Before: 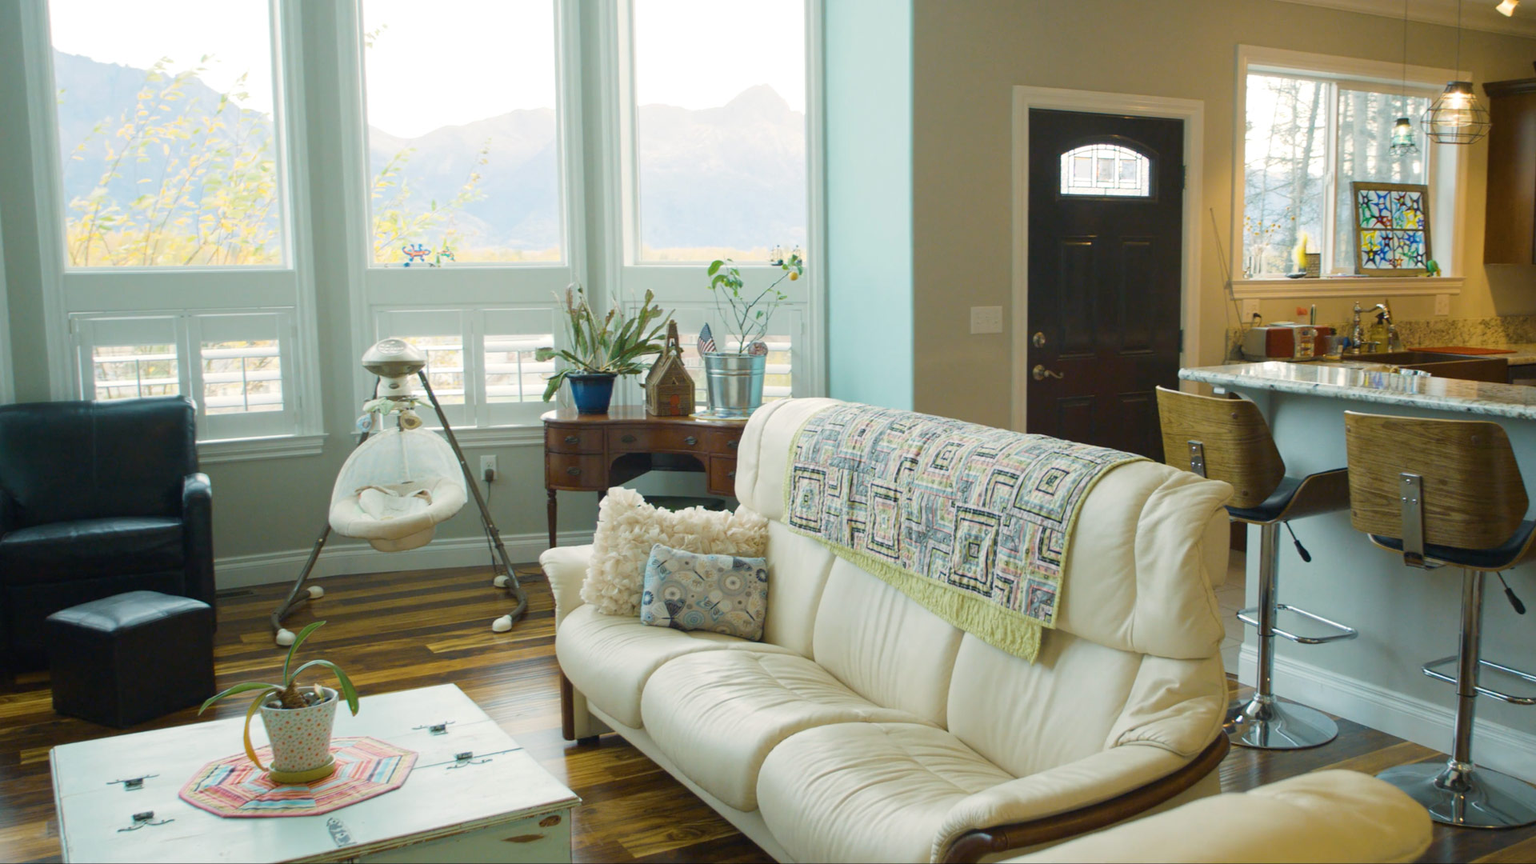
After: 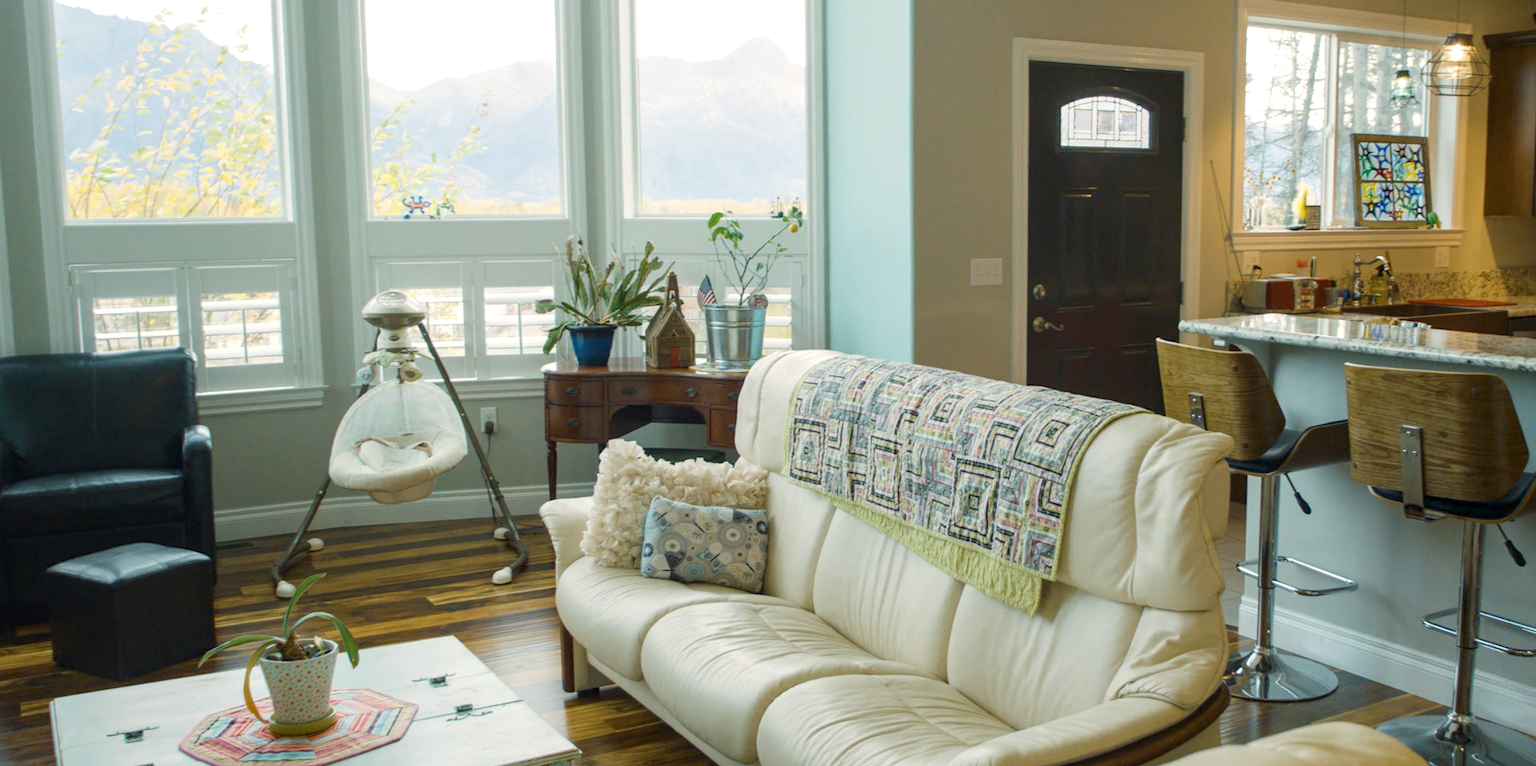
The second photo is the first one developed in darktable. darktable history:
local contrast: on, module defaults
crop and rotate: top 5.609%, bottom 5.609%
